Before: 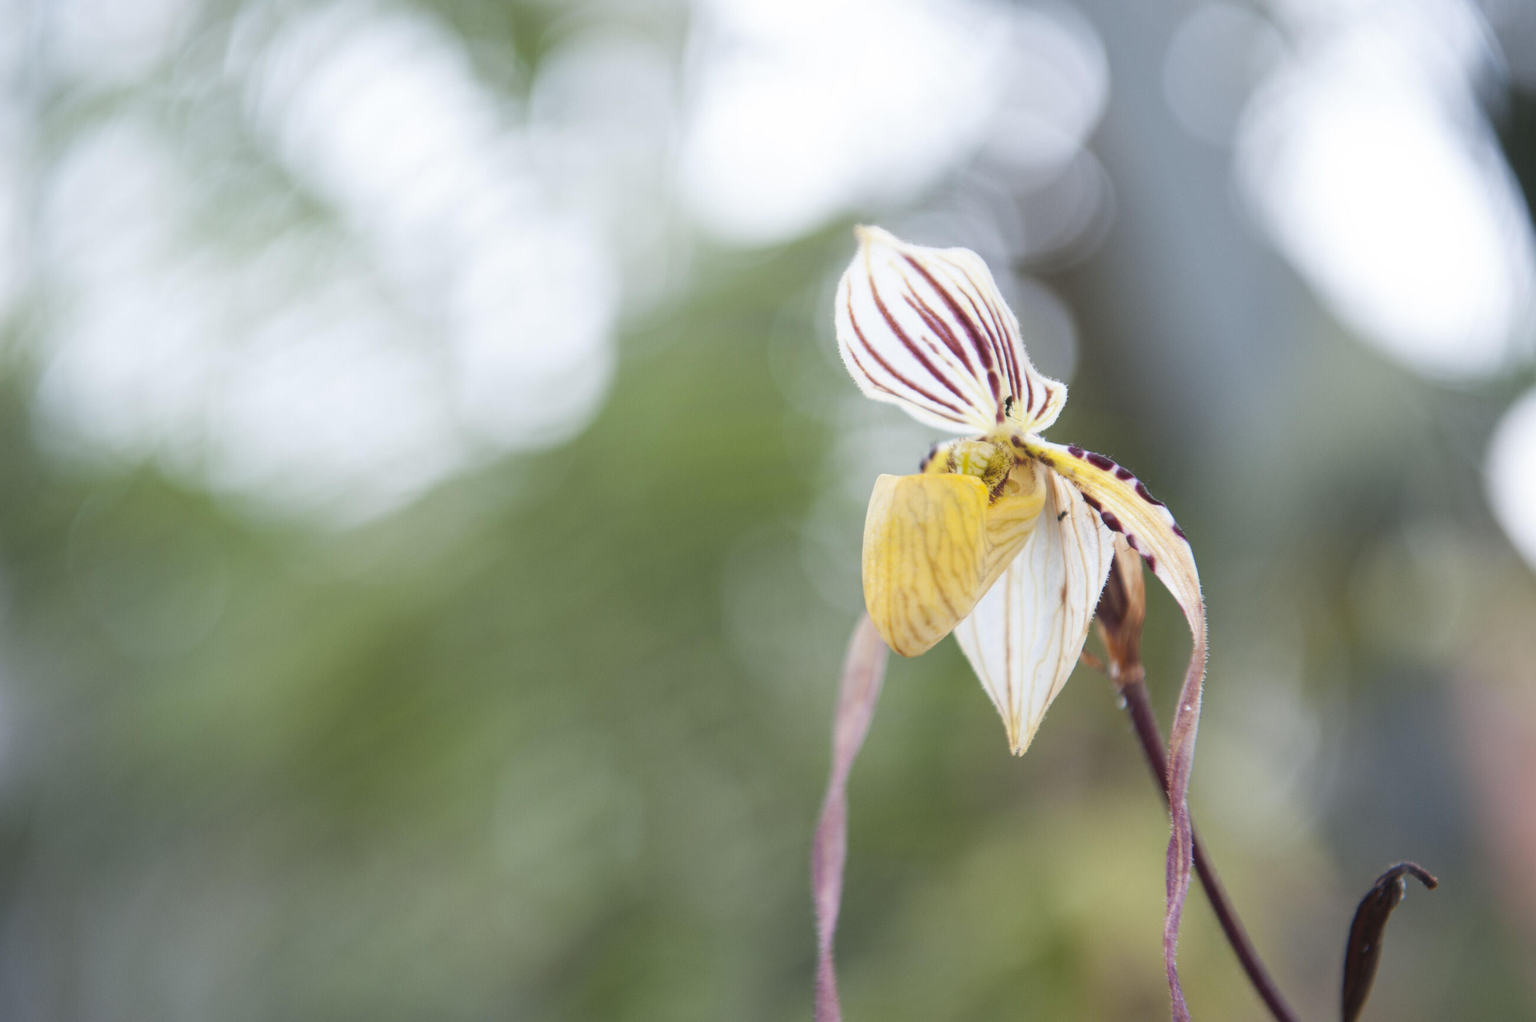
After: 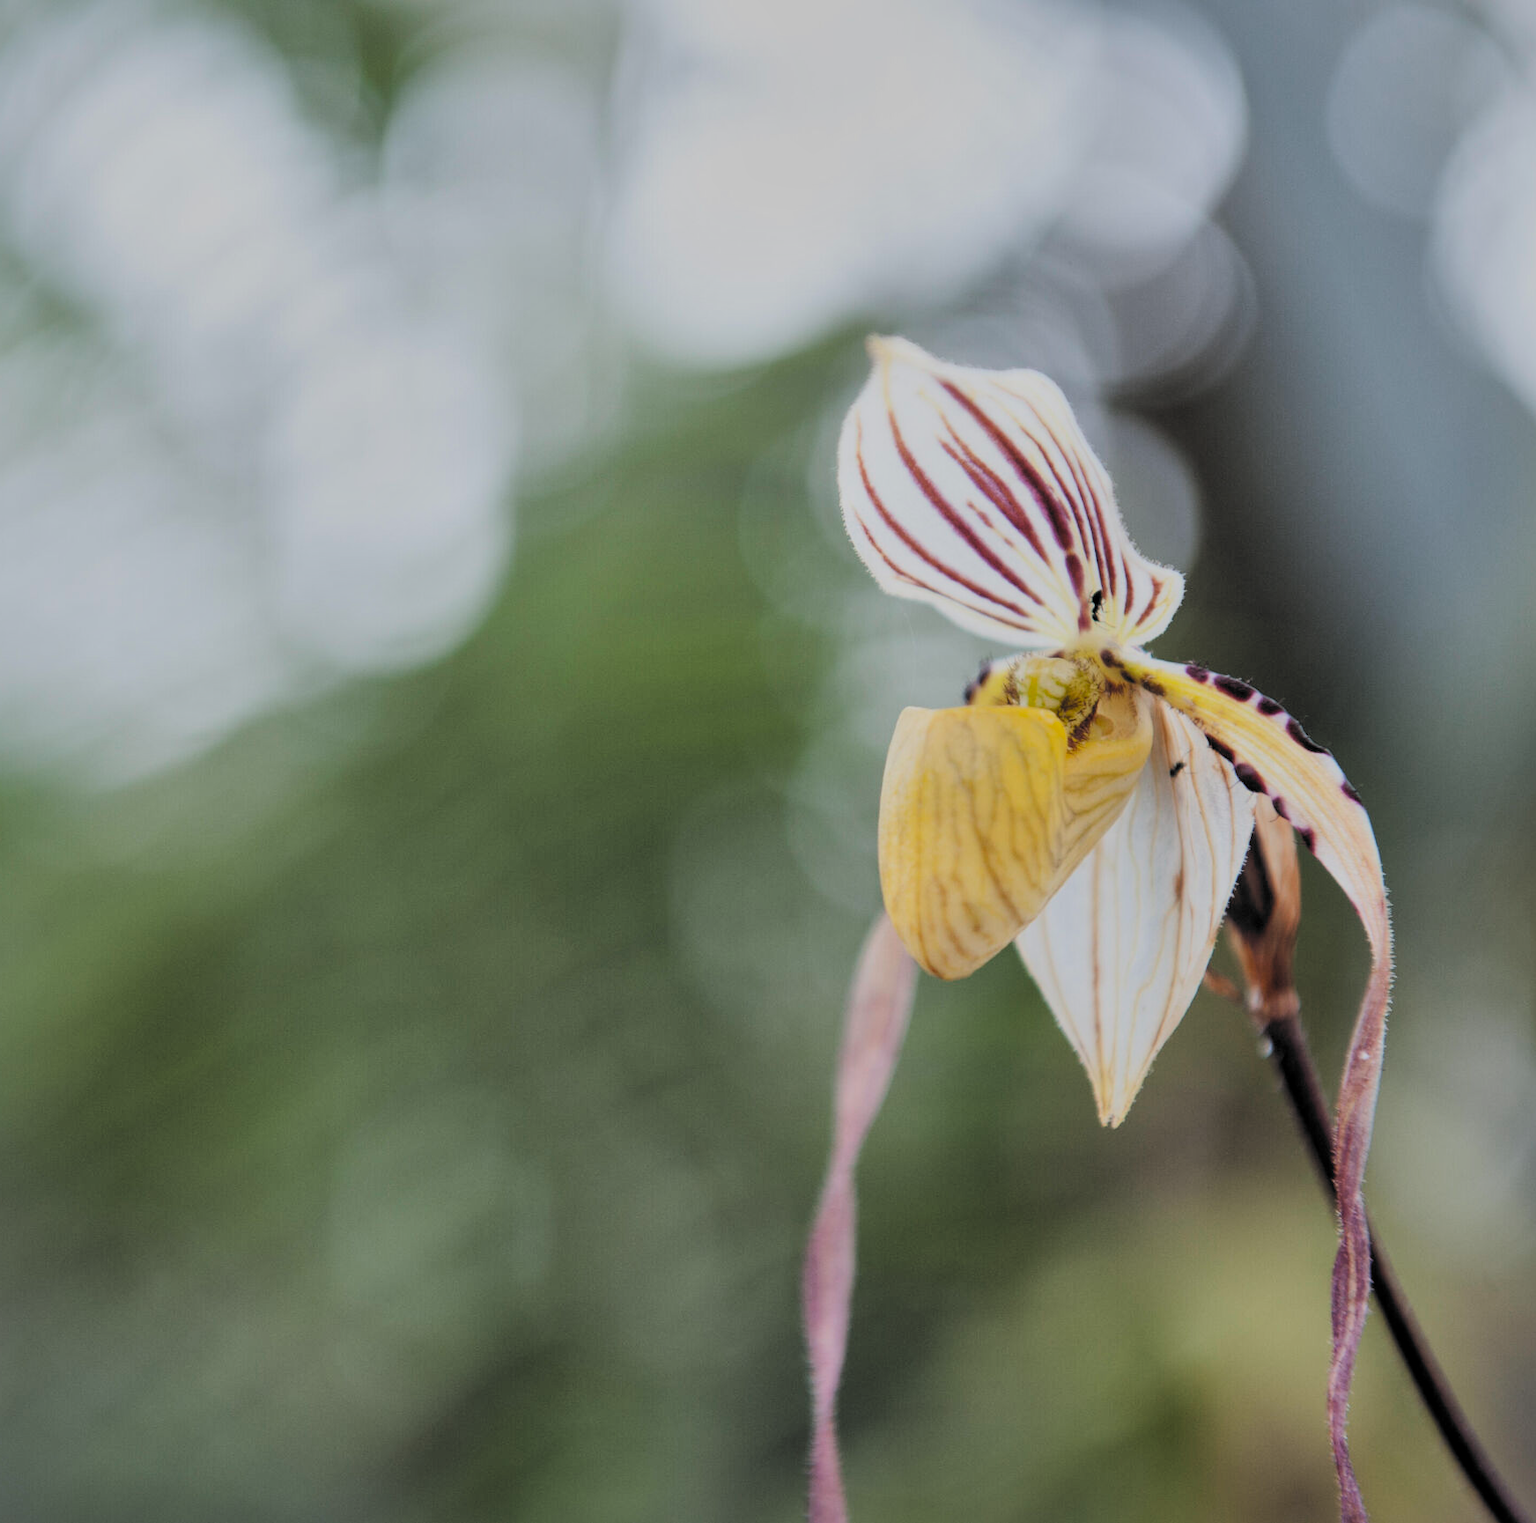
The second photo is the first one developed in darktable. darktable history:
filmic rgb: black relative exposure -5 EV, white relative exposure 3.99 EV, hardness 2.89, contrast 1.39, highlights saturation mix -31.03%, color science v6 (2022)
crop and rotate: left 17.789%, right 15.103%
exposure: exposure -0.494 EV, compensate exposure bias true, compensate highlight preservation false
local contrast: mode bilateral grid, contrast 19, coarseness 49, detail 120%, midtone range 0.2
shadows and highlights: highlights color adjustment 42.06%
